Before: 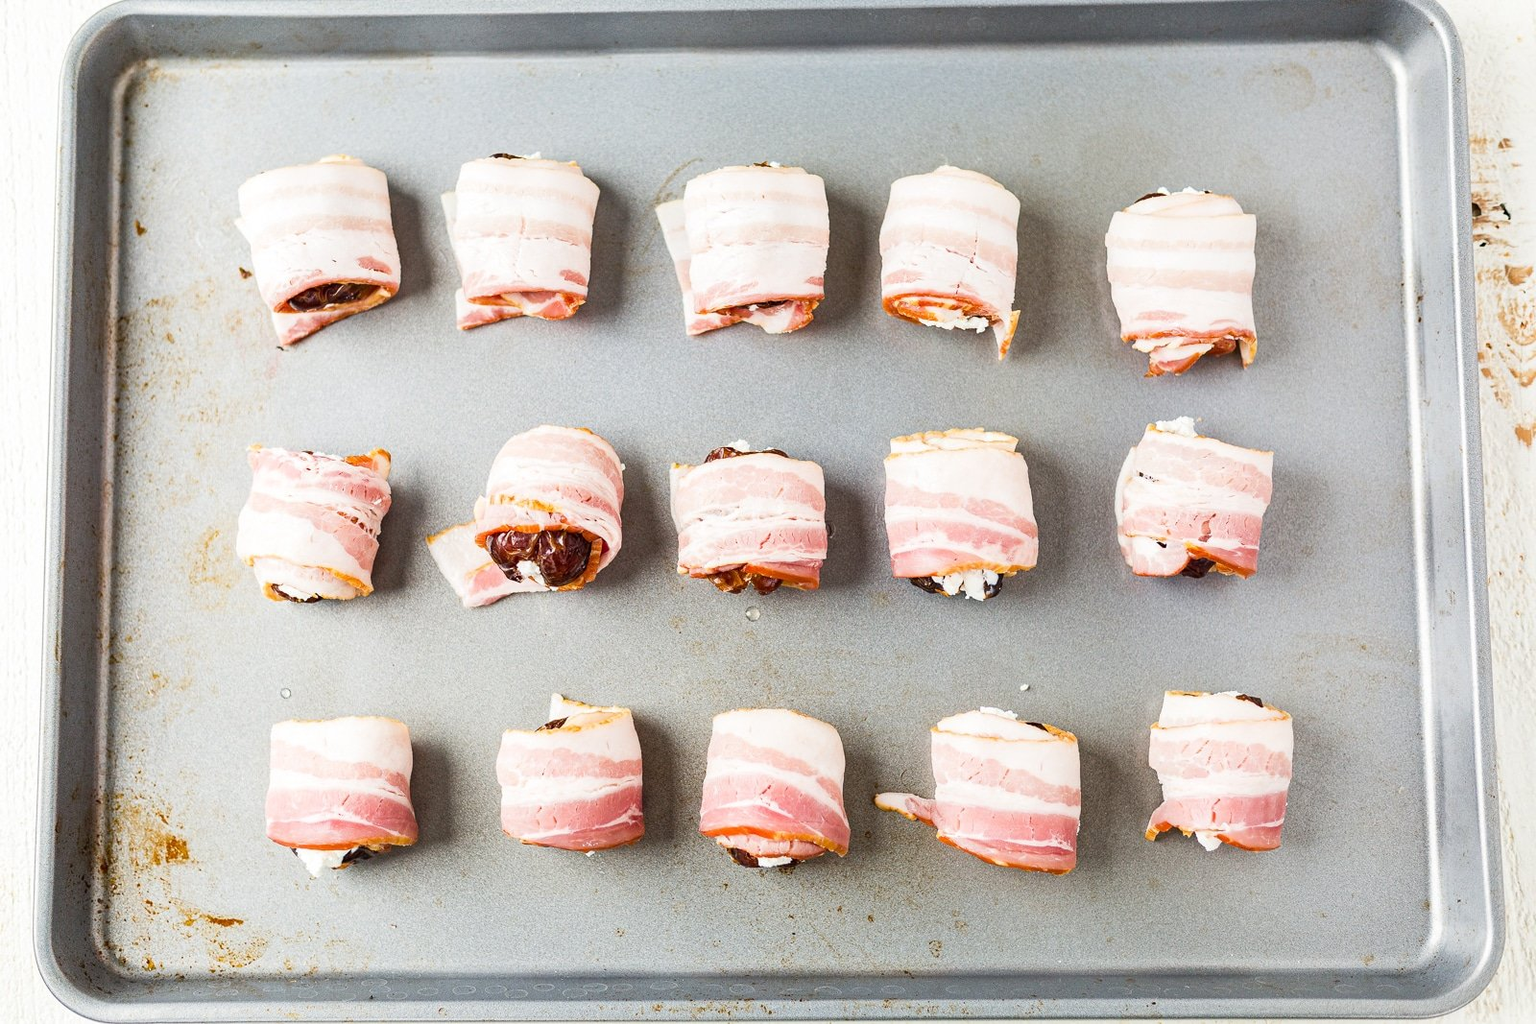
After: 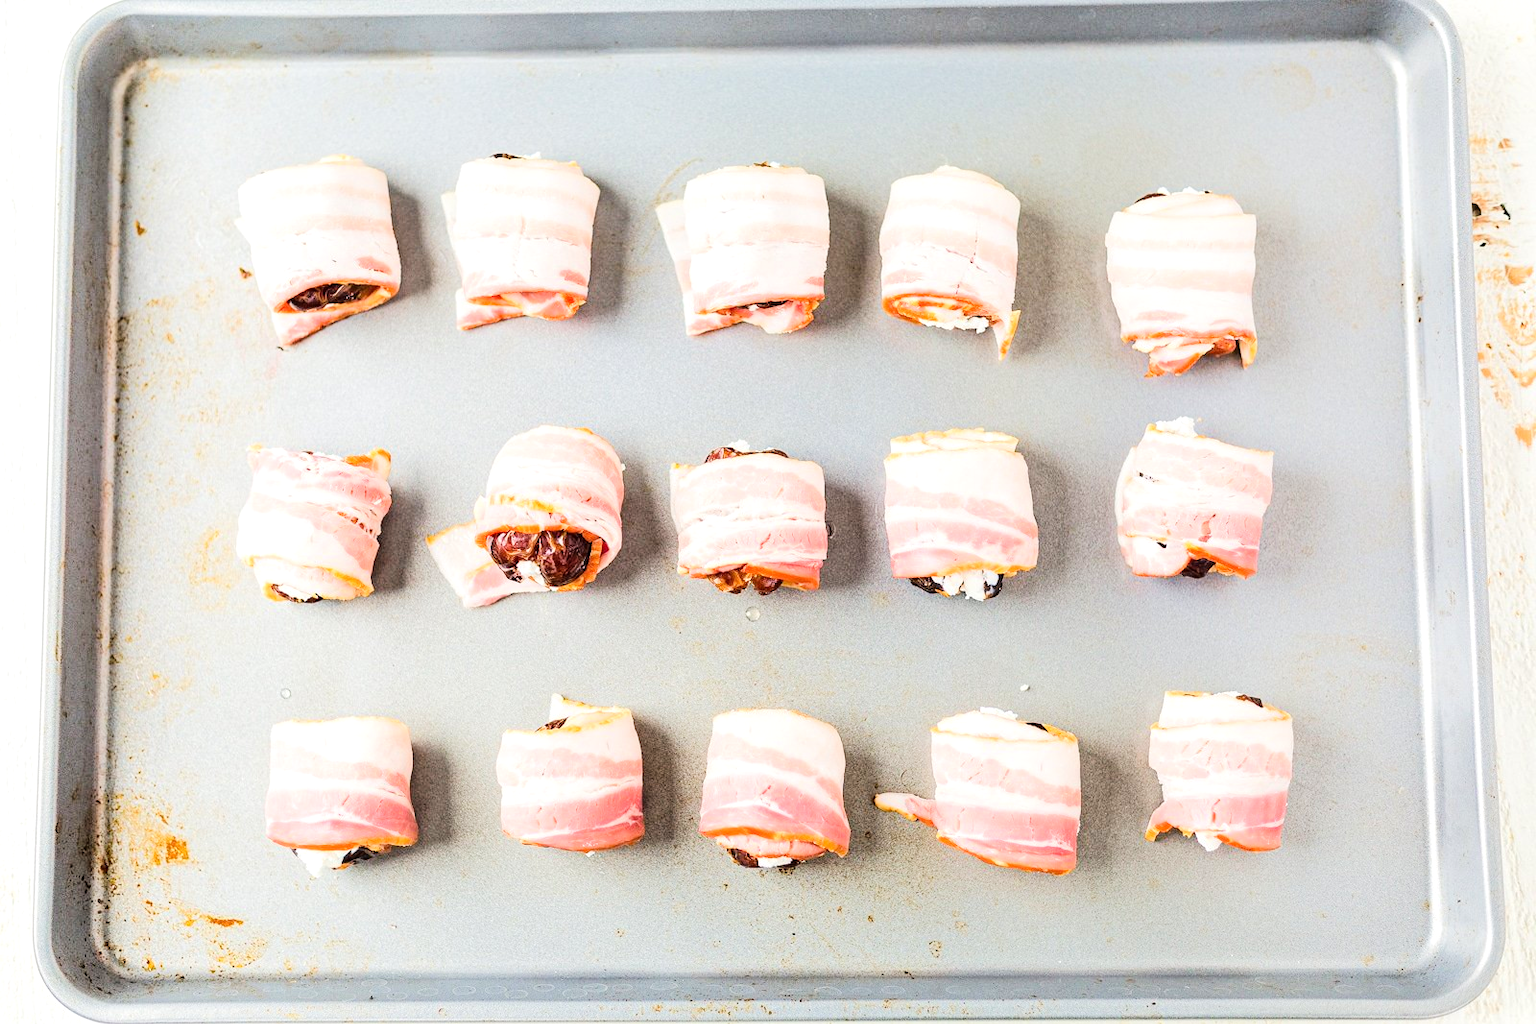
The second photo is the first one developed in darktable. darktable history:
tone equalizer: -7 EV 0.161 EV, -6 EV 0.574 EV, -5 EV 1.12 EV, -4 EV 1.3 EV, -3 EV 1.14 EV, -2 EV 0.6 EV, -1 EV 0.165 EV, edges refinement/feathering 500, mask exposure compensation -1.57 EV, preserve details no
